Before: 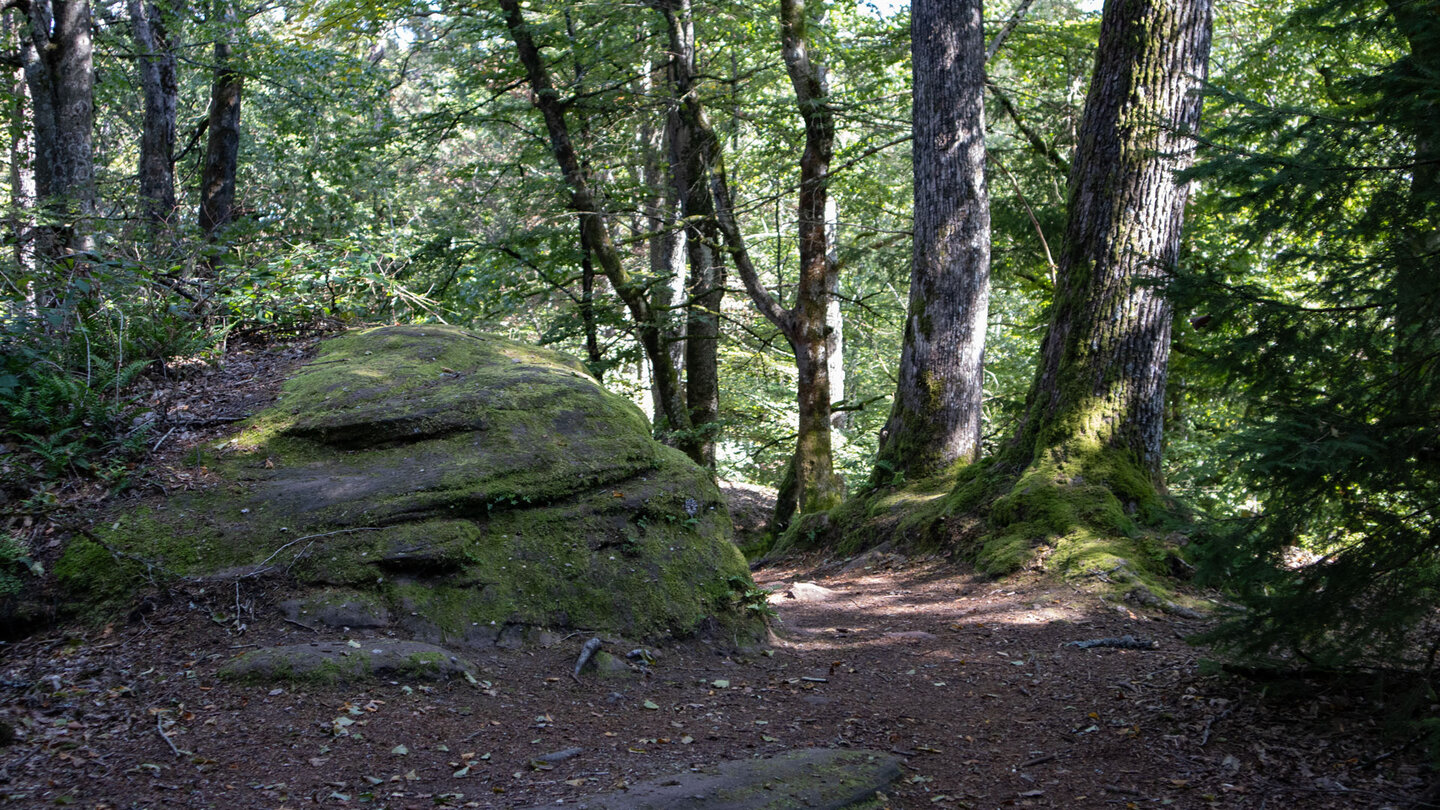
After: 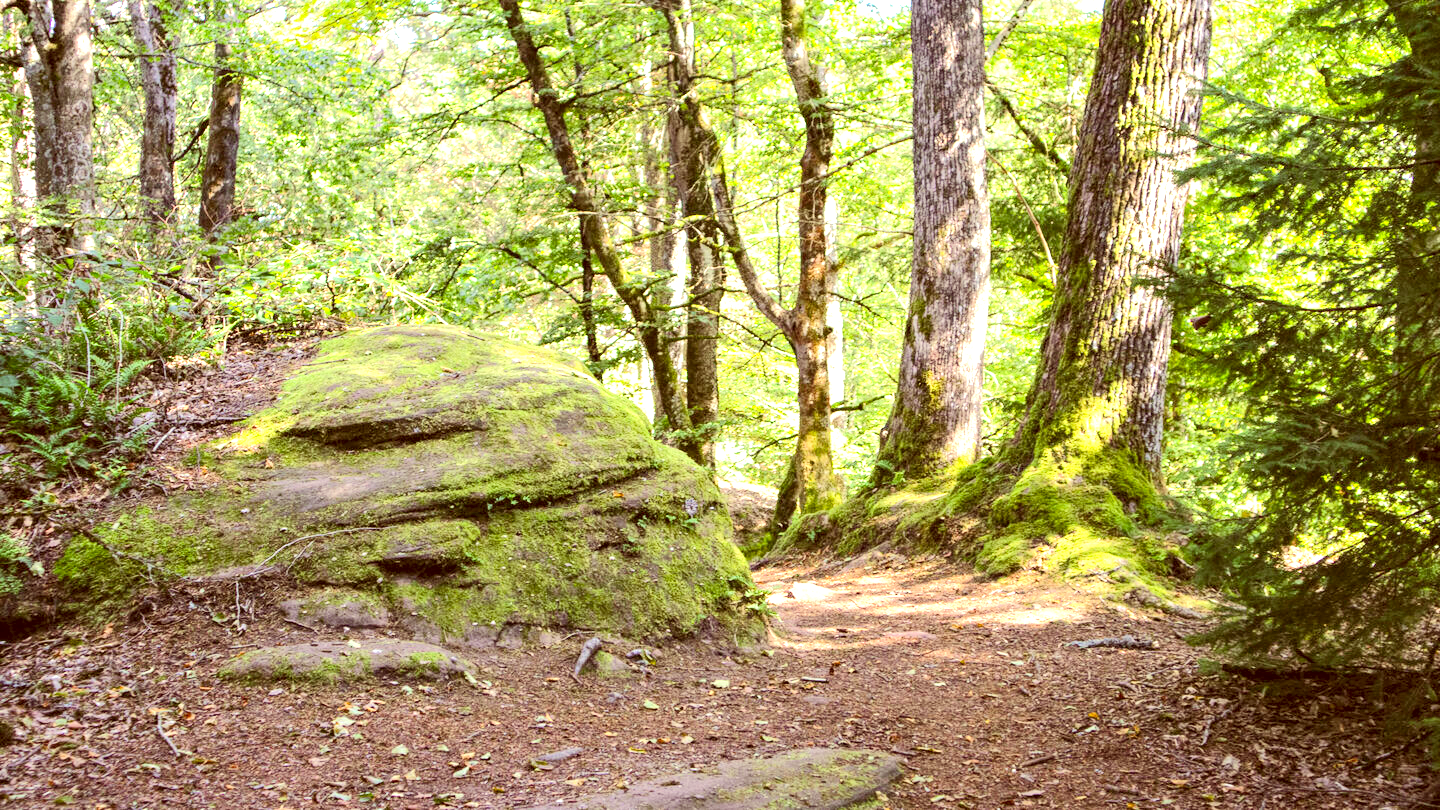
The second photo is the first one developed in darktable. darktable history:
exposure: black level correction 0, exposure 0.692 EV, compensate highlight preservation false
tone equalizer: -8 EV 1.96 EV, -7 EV 1.98 EV, -6 EV 1.99 EV, -5 EV 1.98 EV, -4 EV 1.97 EV, -3 EV 1.49 EV, -2 EV 0.985 EV, -1 EV 0.509 EV, edges refinement/feathering 500, mask exposure compensation -1.57 EV, preserve details no
local contrast: highlights 107%, shadows 99%, detail 131%, midtone range 0.2
color correction: highlights a* 1.19, highlights b* 23.77, shadows a* 16.05, shadows b* 24.73
